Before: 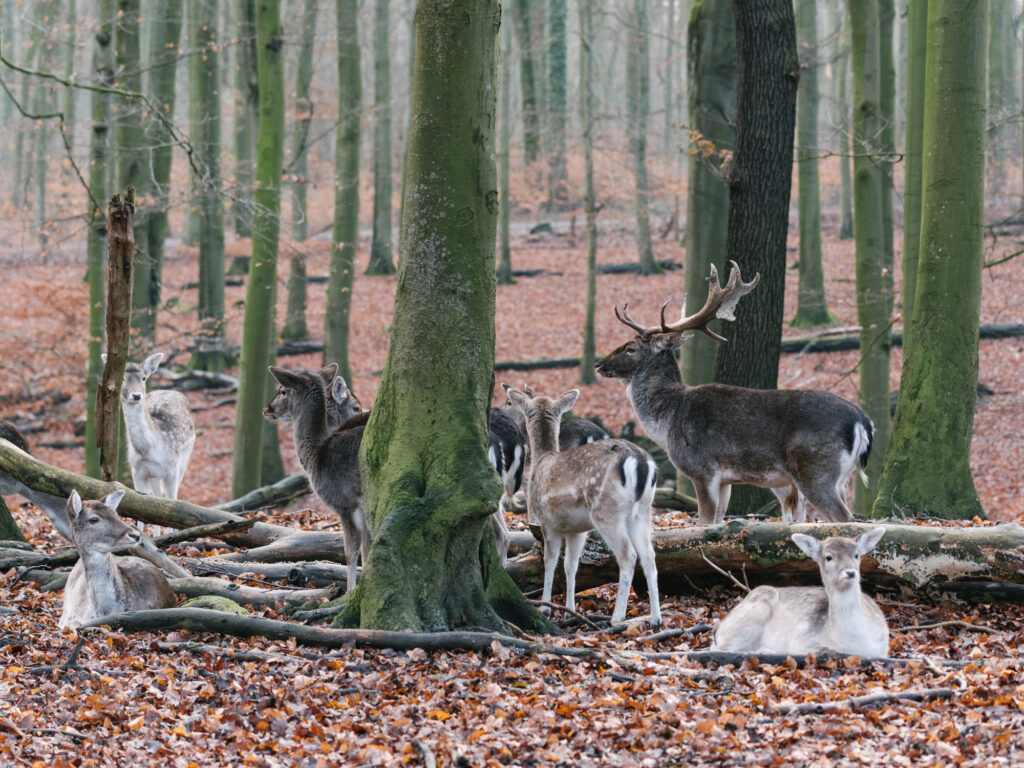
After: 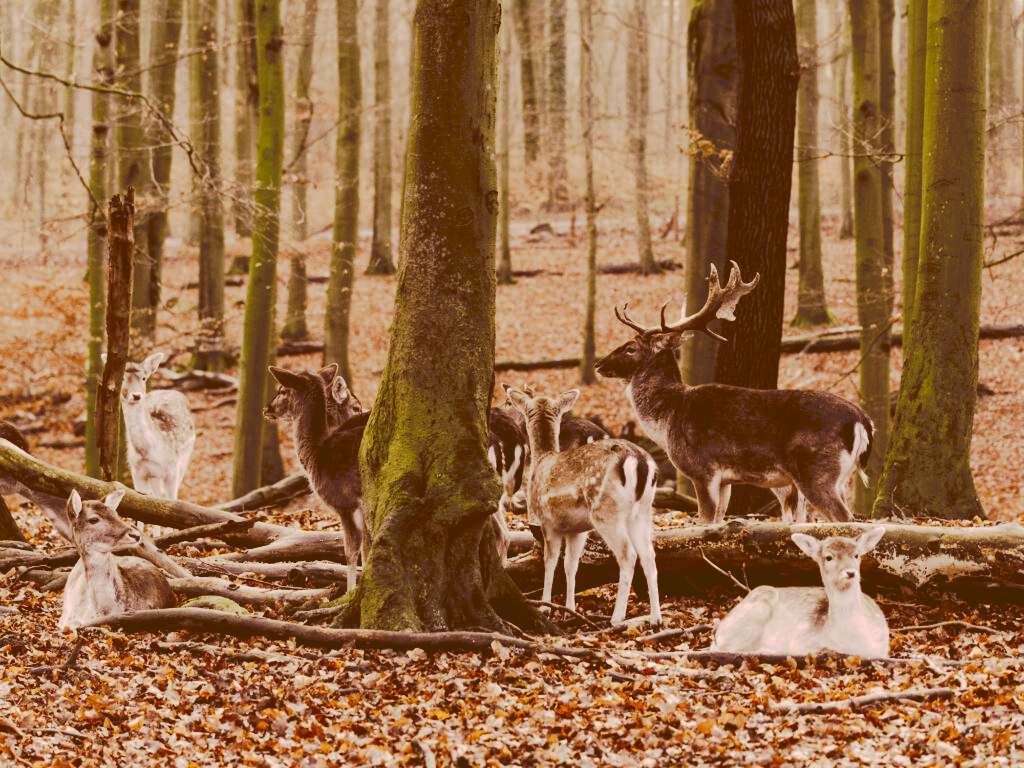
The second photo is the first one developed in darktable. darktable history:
tone curve: curves: ch0 [(0, 0) (0.003, 0.15) (0.011, 0.151) (0.025, 0.15) (0.044, 0.15) (0.069, 0.151) (0.1, 0.153) (0.136, 0.16) (0.177, 0.183) (0.224, 0.21) (0.277, 0.253) (0.335, 0.309) (0.399, 0.389) (0.468, 0.479) (0.543, 0.58) (0.623, 0.677) (0.709, 0.747) (0.801, 0.808) (0.898, 0.87) (1, 1)], preserve colors none
color look up table: target L [93.18, 90.95, 83.94, 80.55, 76.78, 73.66, 59.04, 57.83, 46.68, 47.79, 35.8, 36.46, 9.708, 82.6, 78.59, 69.12, 66.18, 58.17, 55.33, 52.42, 47.74, 46.99, 46.04, 41.72, 36.29, 35.33, 27.25, 21.04, 9.502, 96.25, 86.61, 62.45, 73.36, 74.93, 59.85, 44.63, 40.88, 36.18, 21.86, 35.02, 10.89, 90.58, 83.38, 79.15, 70.49, 68.81, 41.89, 39.75, 24.89], target a [3.895, -11.43, -22.1, 5.344, -27.3, 7.835, -13.85, 1.479, -12.15, 7.804, -5.944, -4.387, 44.98, 10.44, 17.06, 36.86, 44.66, 16.48, 61.12, 64.73, 27.06, 48.63, 45.2, 28.42, 15.88, 50.2, 41.42, 43.17, 44.92, 14.27, 19.51, 23.45, 21.61, 28.35, 45.29, 20.79, 32.93, 30.21, 26.03, 45.43, 47.66, 3.779, -8.605, 6.133, -1.266, 14.8, 11.59, 9.33, 12.87], target b [35.88, 63.7, 36.28, 25.24, 63.79, 41.38, 24.8, 22.46, 51.28, 55.09, 60.96, 62.26, 16.54, 49.66, 23.83, 46.12, 19.49, 34.44, 27.92, 74.26, 62.23, 80.08, 21.55, 71.21, 61.96, 60.21, 46.13, 36.06, 16.16, 6.072, -5.132, 18.3, -7.966, -16.89, -6.297, -0.222, -7.06, -12.91, 37.11, -25.78, 18.29, 1.32, 9.854, -5.78, 14.66, 8.828, 21.12, 6.397, 42.3], num patches 49
